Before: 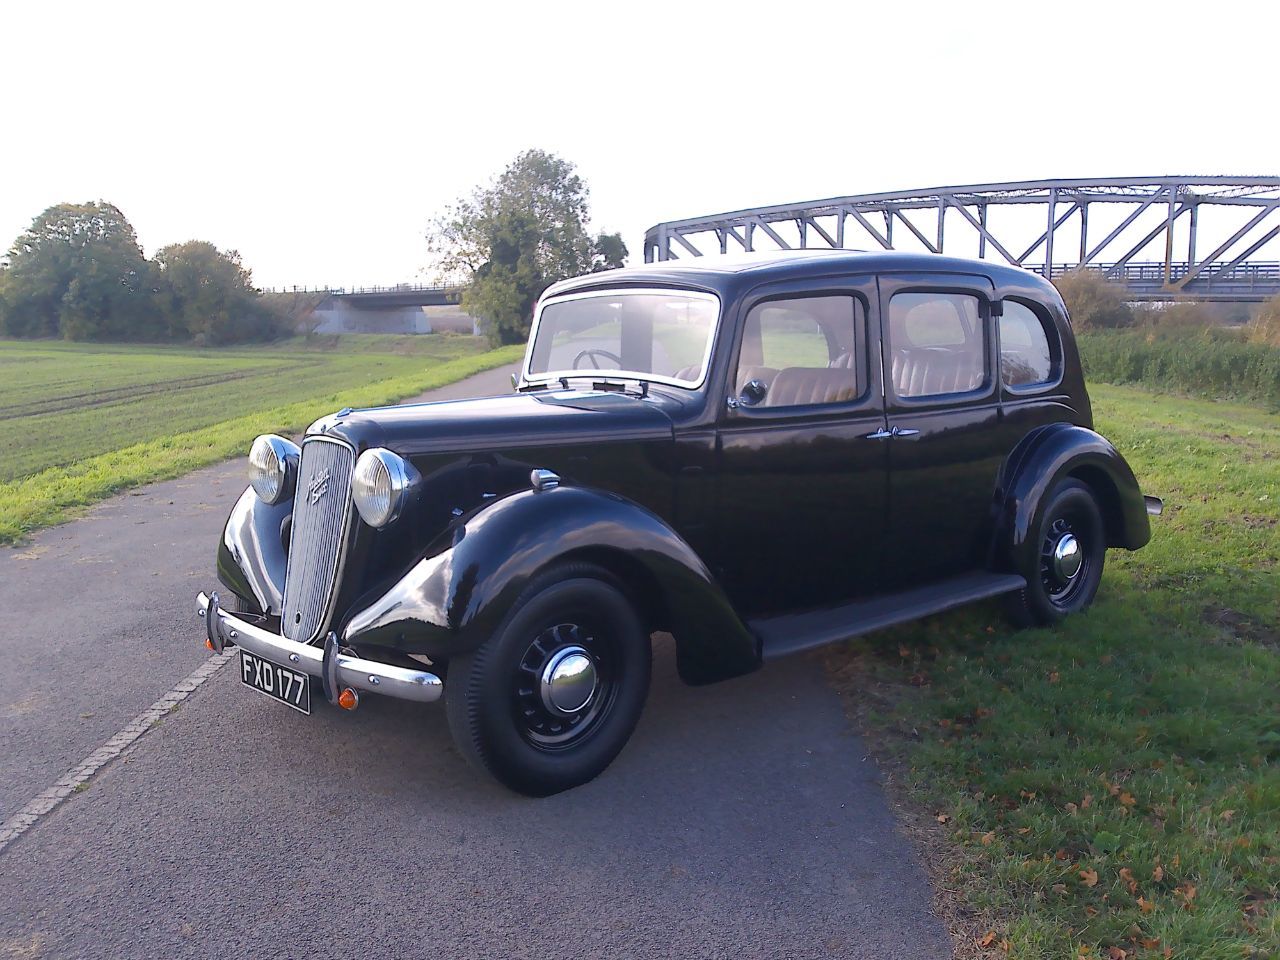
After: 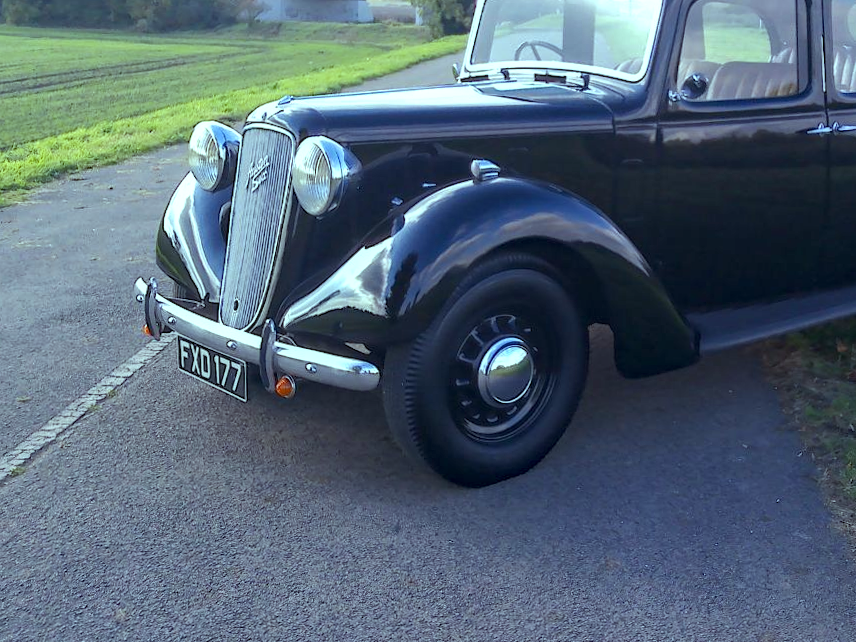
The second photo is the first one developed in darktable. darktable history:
crop and rotate: angle -0.82°, left 3.85%, top 31.828%, right 27.992%
color balance: mode lift, gamma, gain (sRGB), lift [0.997, 0.979, 1.021, 1.011], gamma [1, 1.084, 0.916, 0.998], gain [1, 0.87, 1.13, 1.101], contrast 4.55%, contrast fulcrum 38.24%, output saturation 104.09%
local contrast: on, module defaults
haze removal: compatibility mode true, adaptive false
